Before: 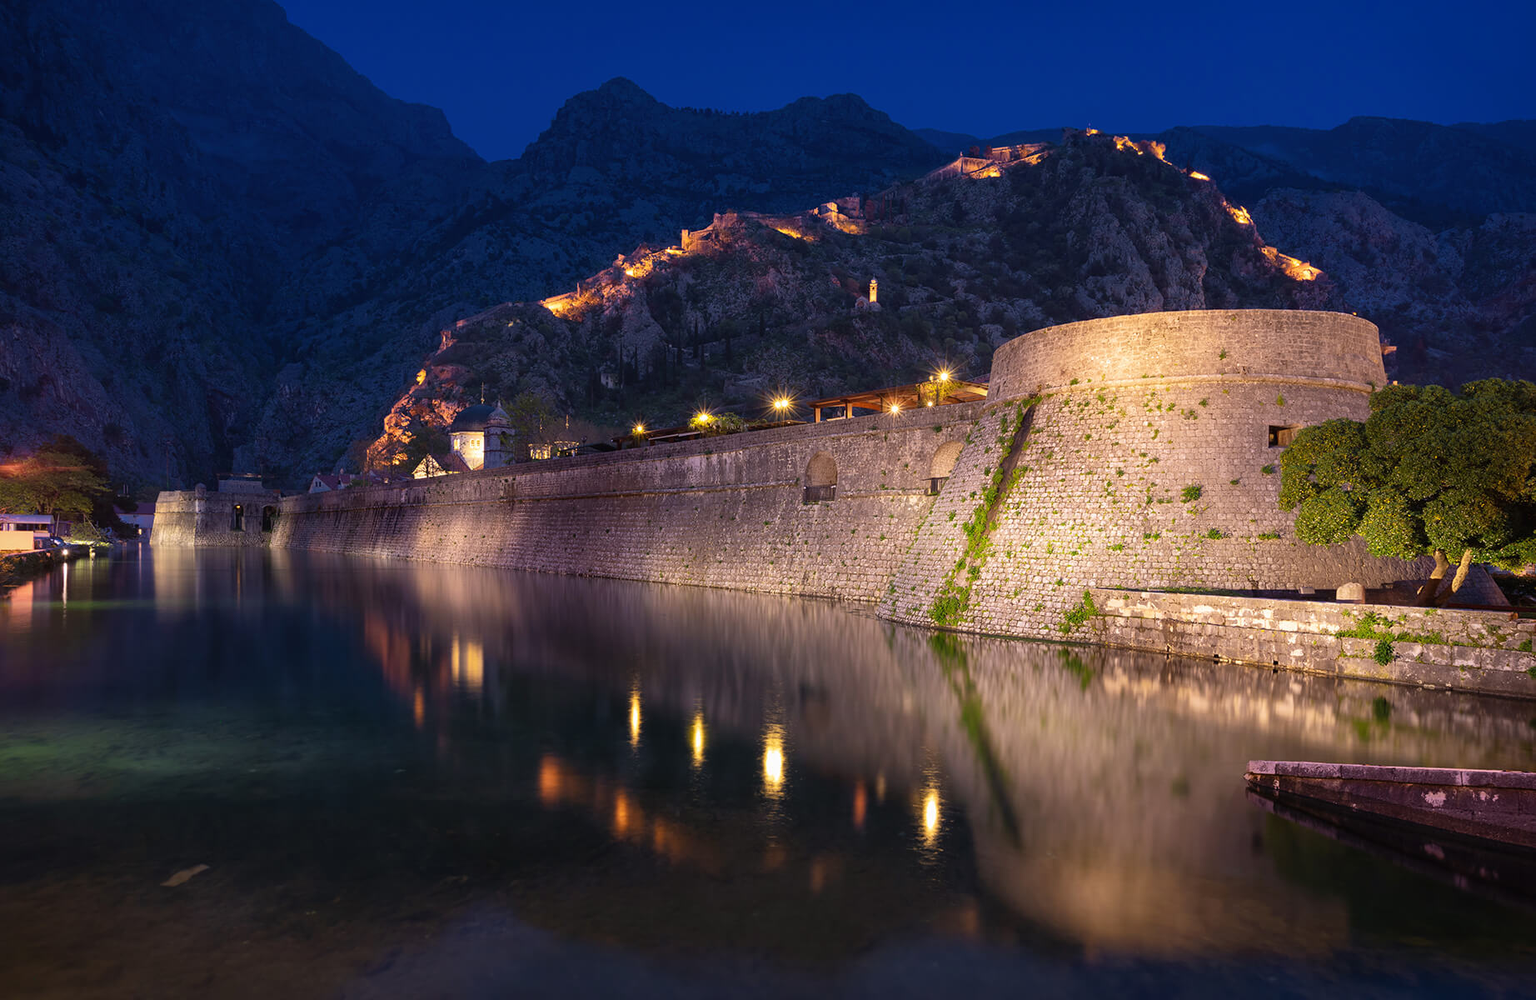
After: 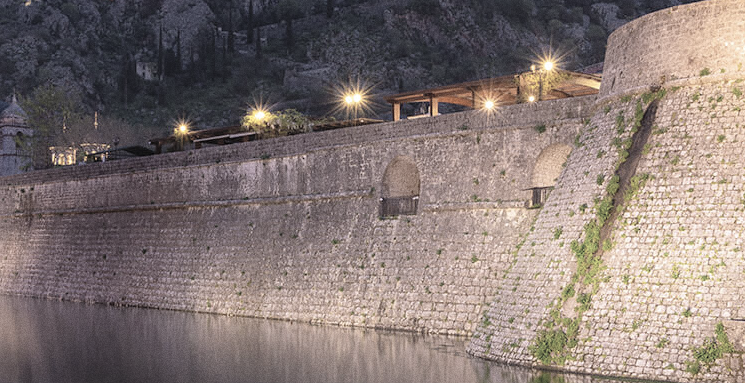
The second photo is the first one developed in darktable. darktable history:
grain: on, module defaults
contrast brightness saturation: brightness 0.18, saturation -0.5
crop: left 31.751%, top 32.172%, right 27.8%, bottom 35.83%
